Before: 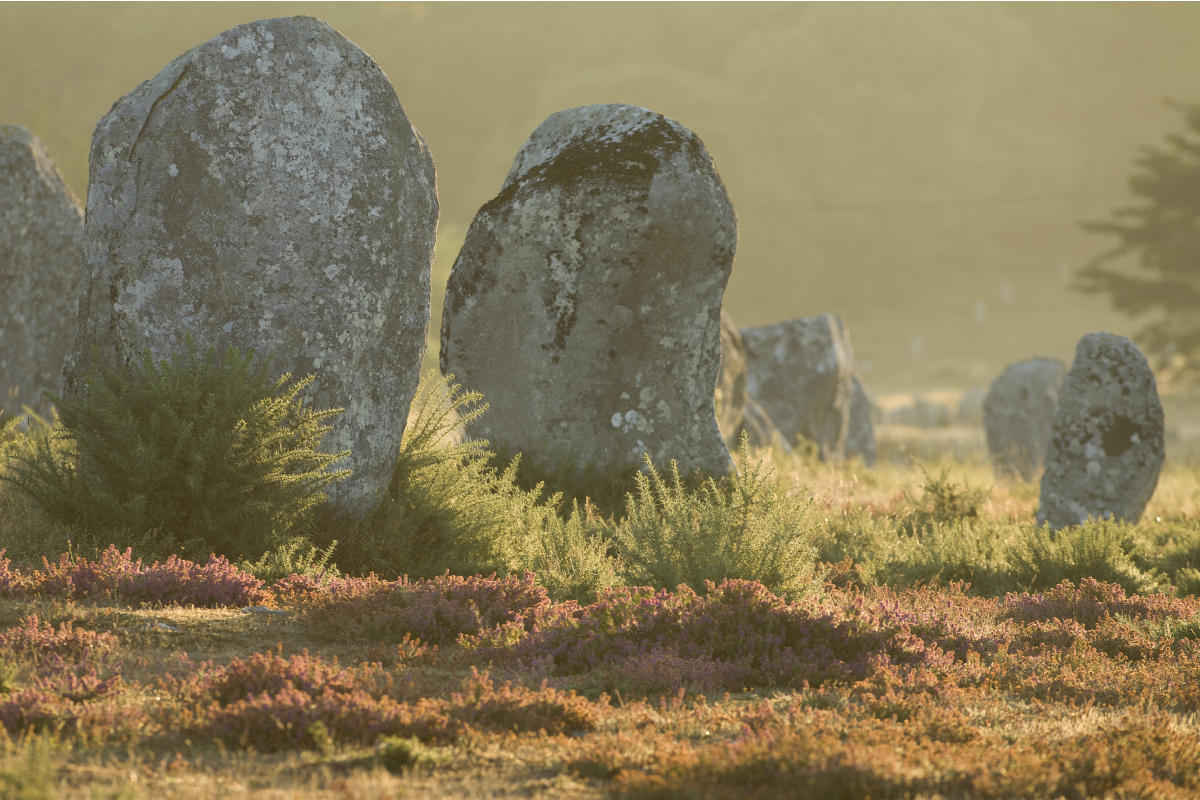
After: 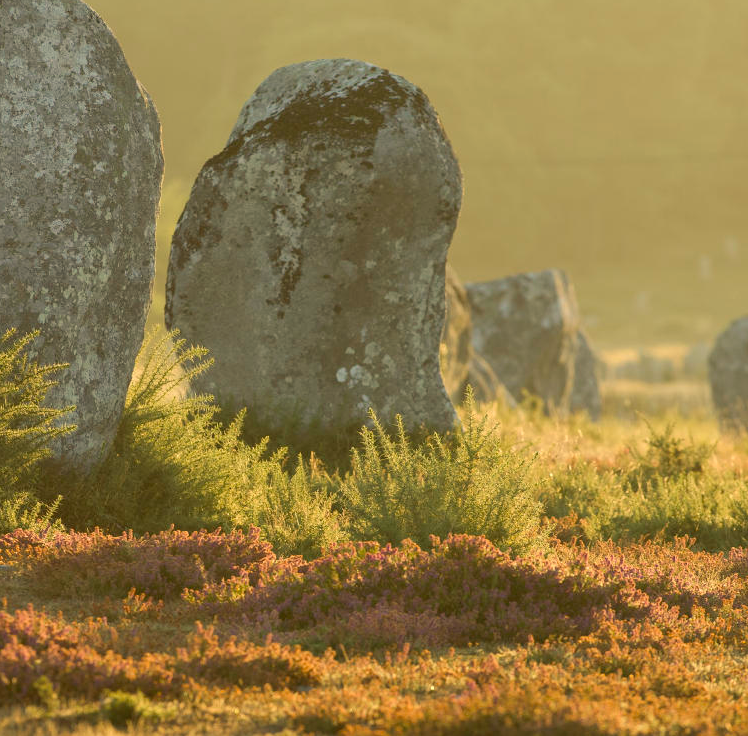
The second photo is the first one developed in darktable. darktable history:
color correction: highlights a* 1.39, highlights b* 17.83
crop and rotate: left 22.918%, top 5.629%, right 14.711%, bottom 2.247%
